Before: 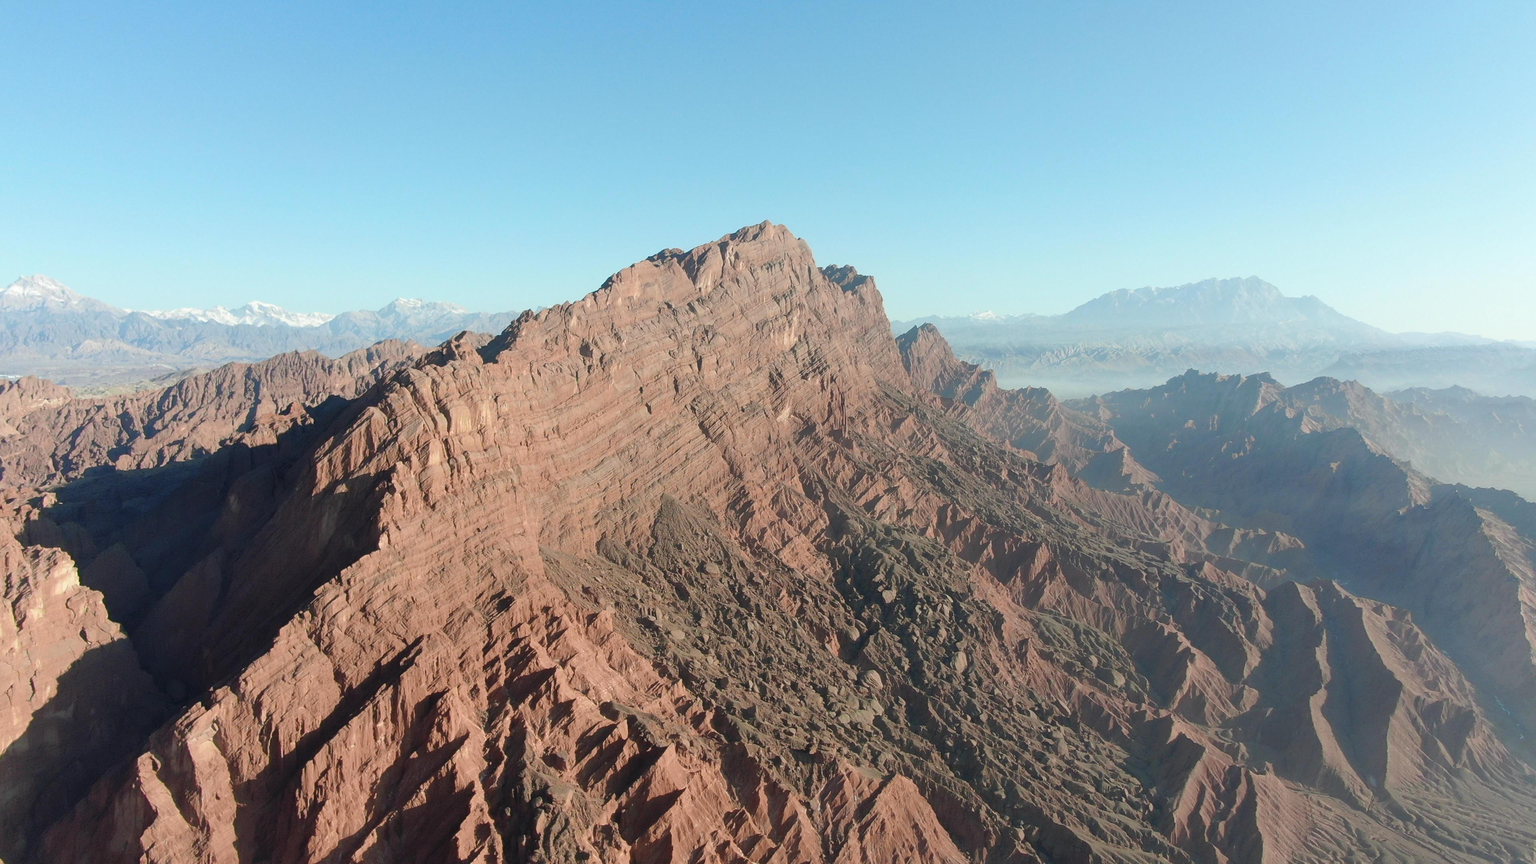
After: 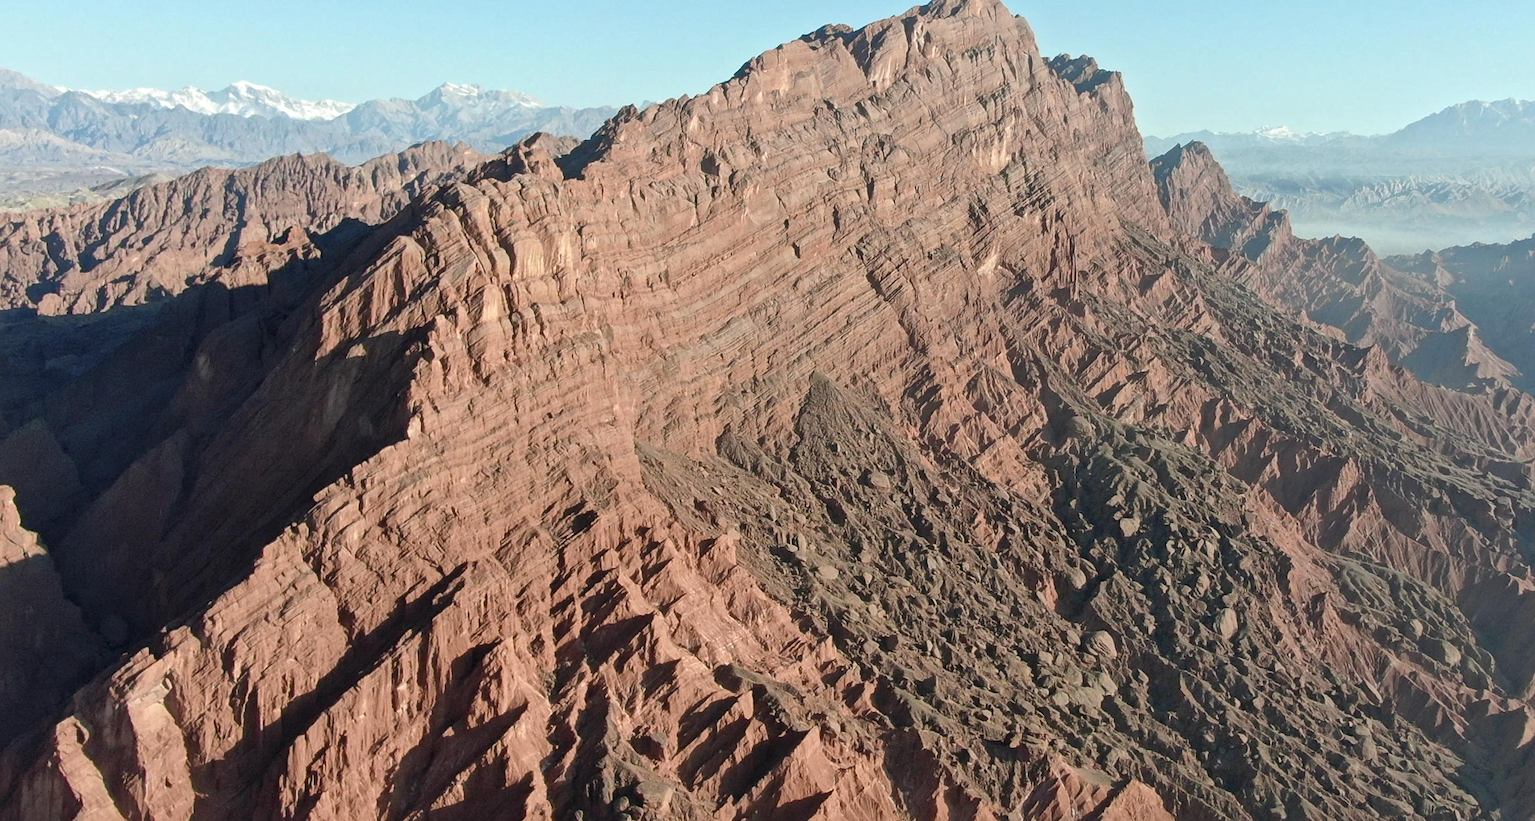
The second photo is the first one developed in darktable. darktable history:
crop: left 6.488%, top 27.668%, right 24.183%, bottom 8.656%
local contrast: mode bilateral grid, contrast 20, coarseness 20, detail 150%, midtone range 0.2
rotate and perspective: rotation 1.72°, automatic cropping off
